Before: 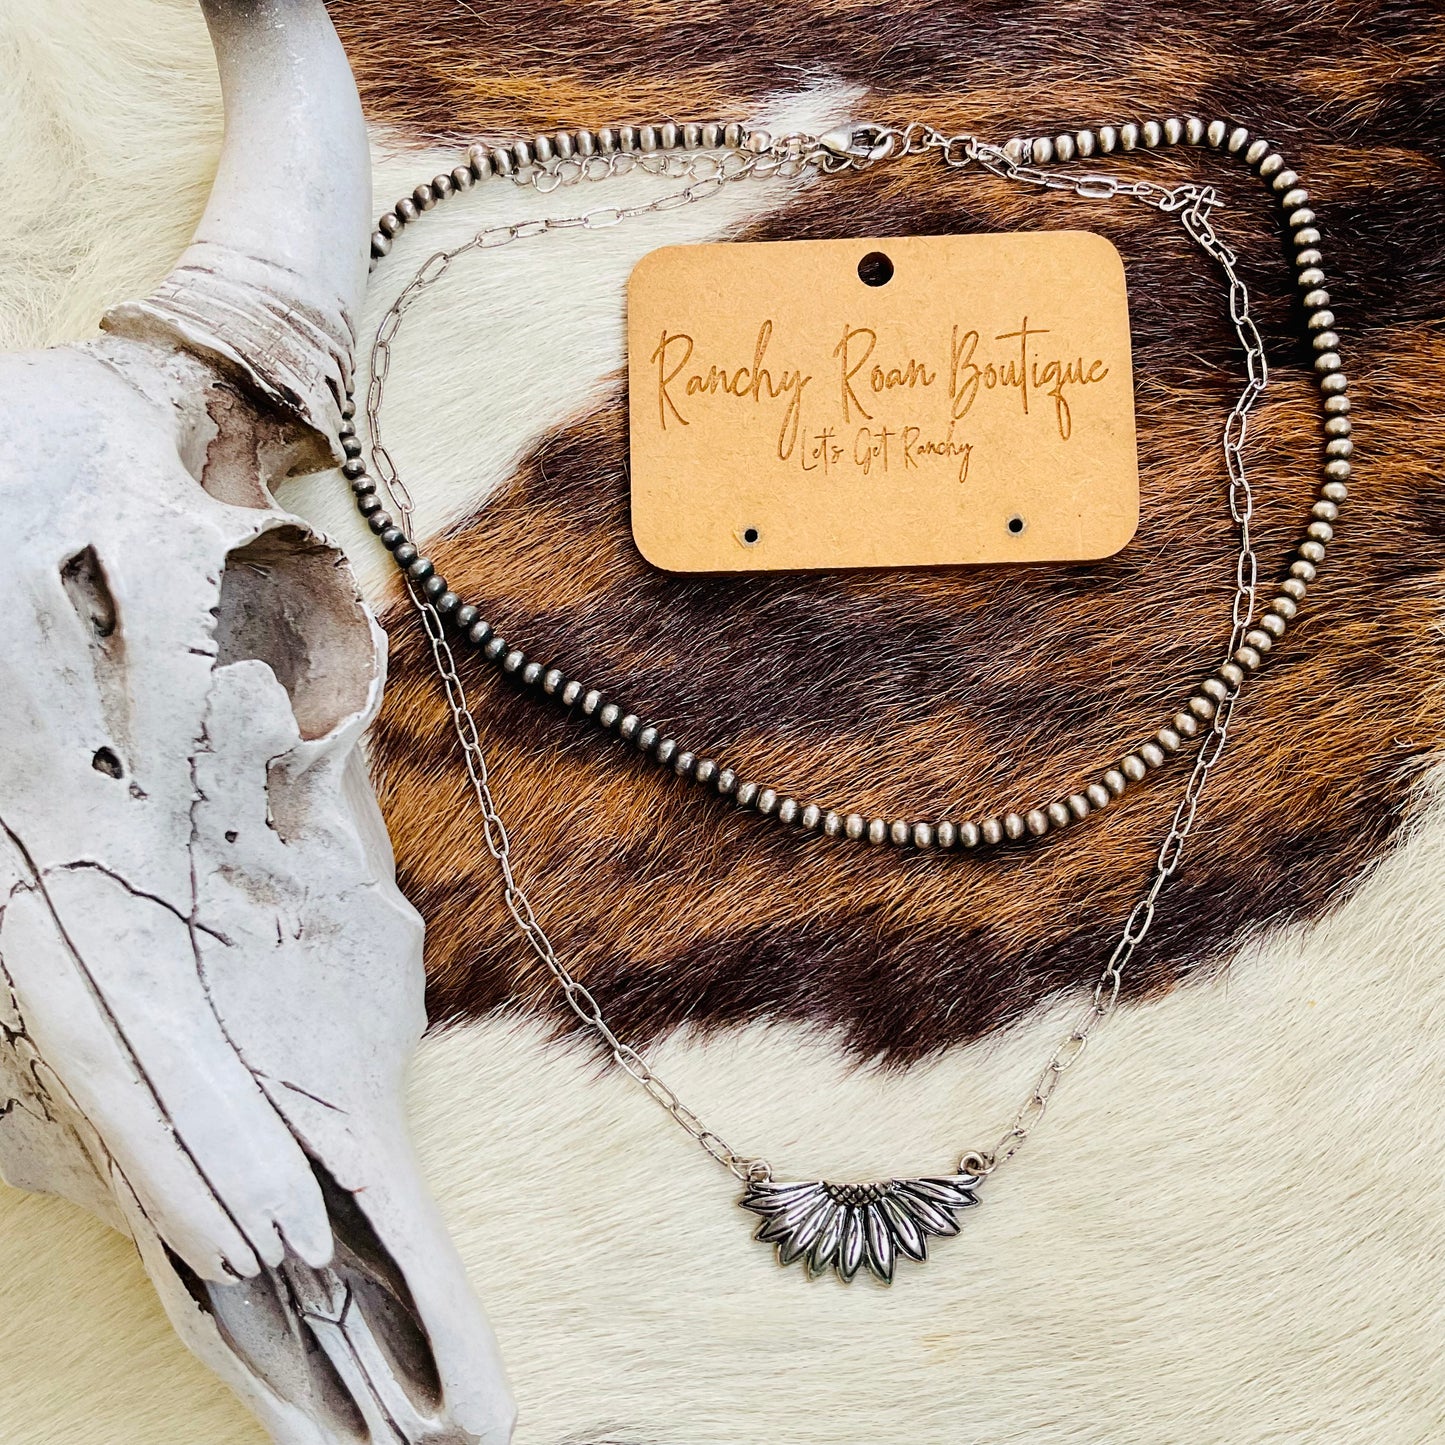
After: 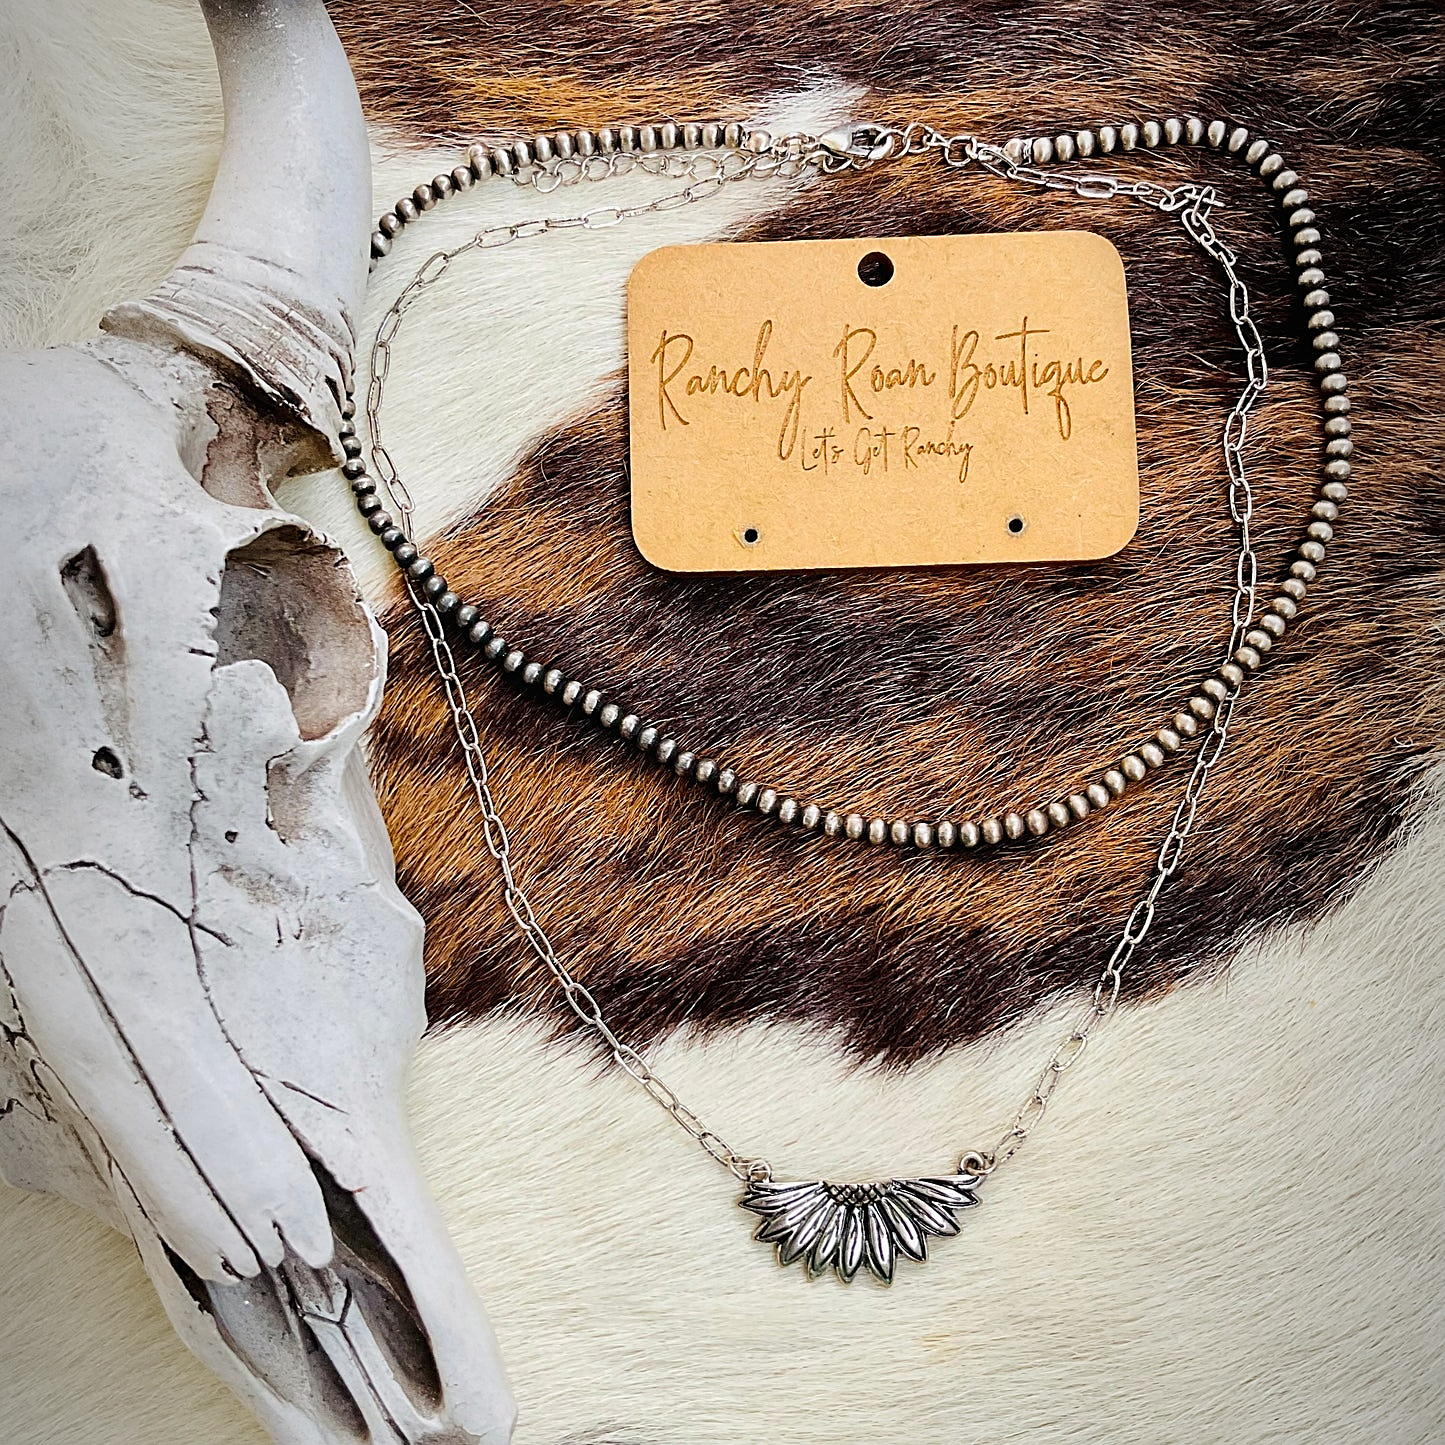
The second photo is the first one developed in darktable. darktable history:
sharpen: on, module defaults
vignetting: fall-off start 97%, fall-off radius 100%, width/height ratio 0.609, unbound false
